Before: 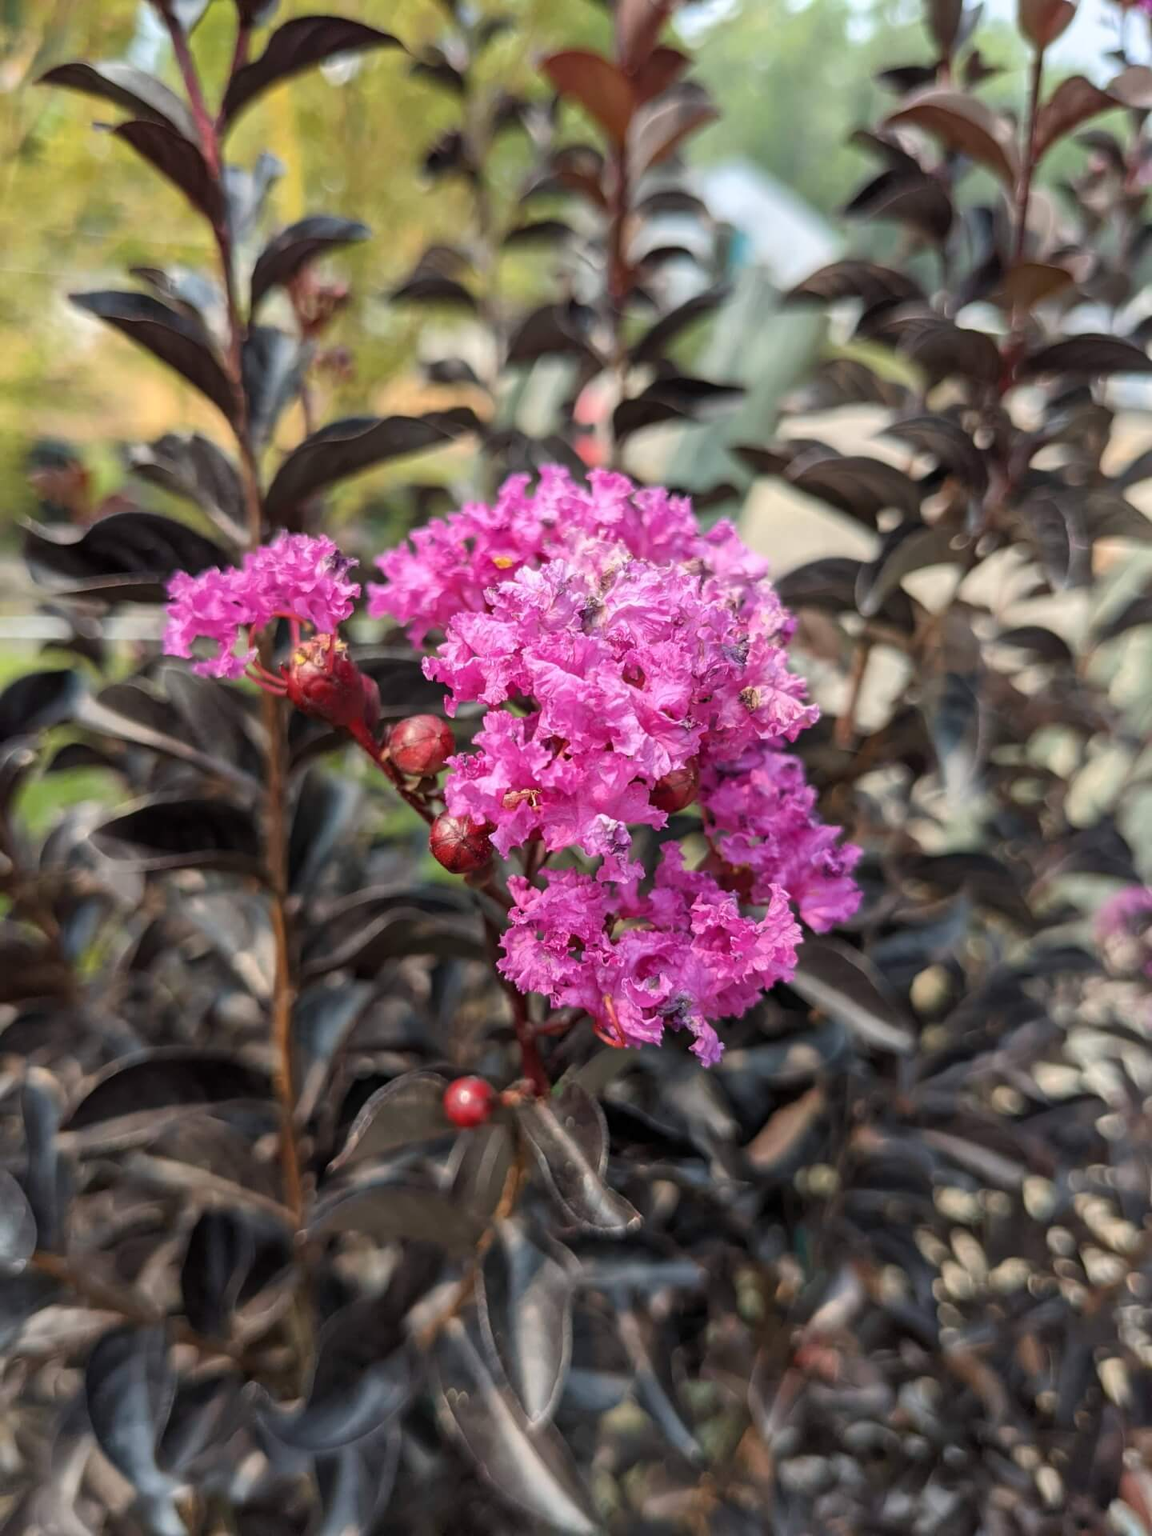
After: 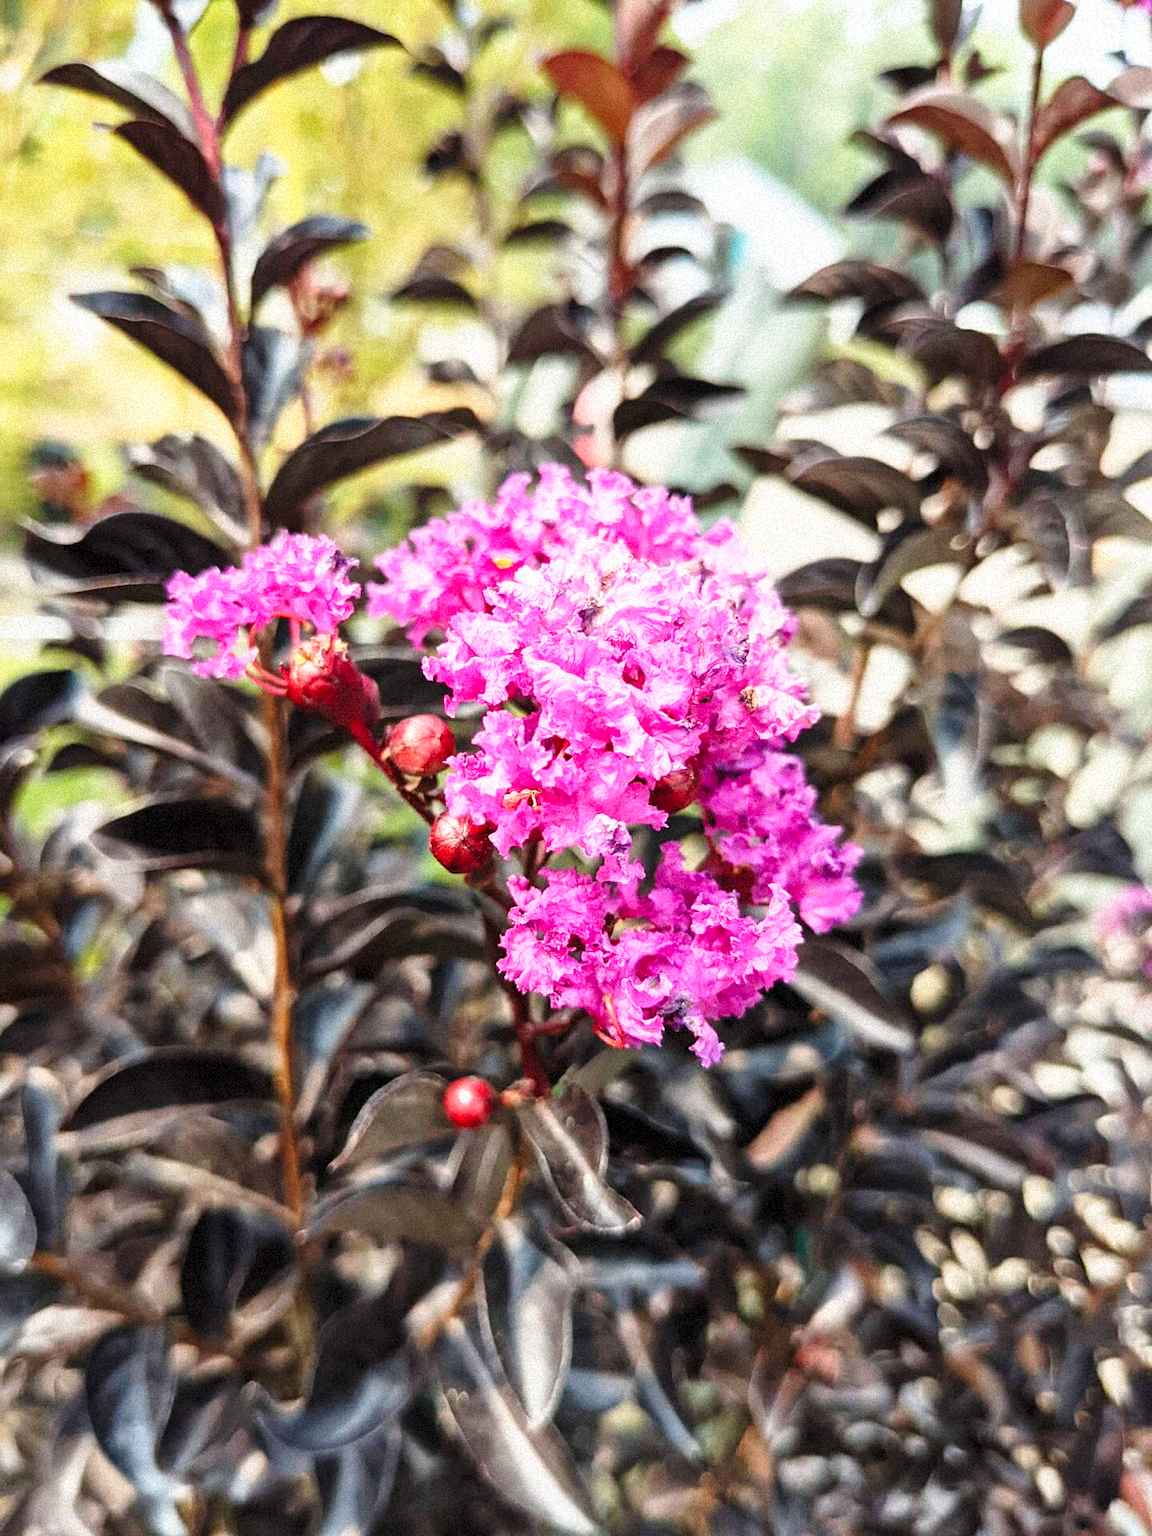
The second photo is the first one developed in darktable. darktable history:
grain: strength 35%, mid-tones bias 0%
base curve: curves: ch0 [(0, 0) (0.026, 0.03) (0.109, 0.232) (0.351, 0.748) (0.669, 0.968) (1, 1)], preserve colors none
